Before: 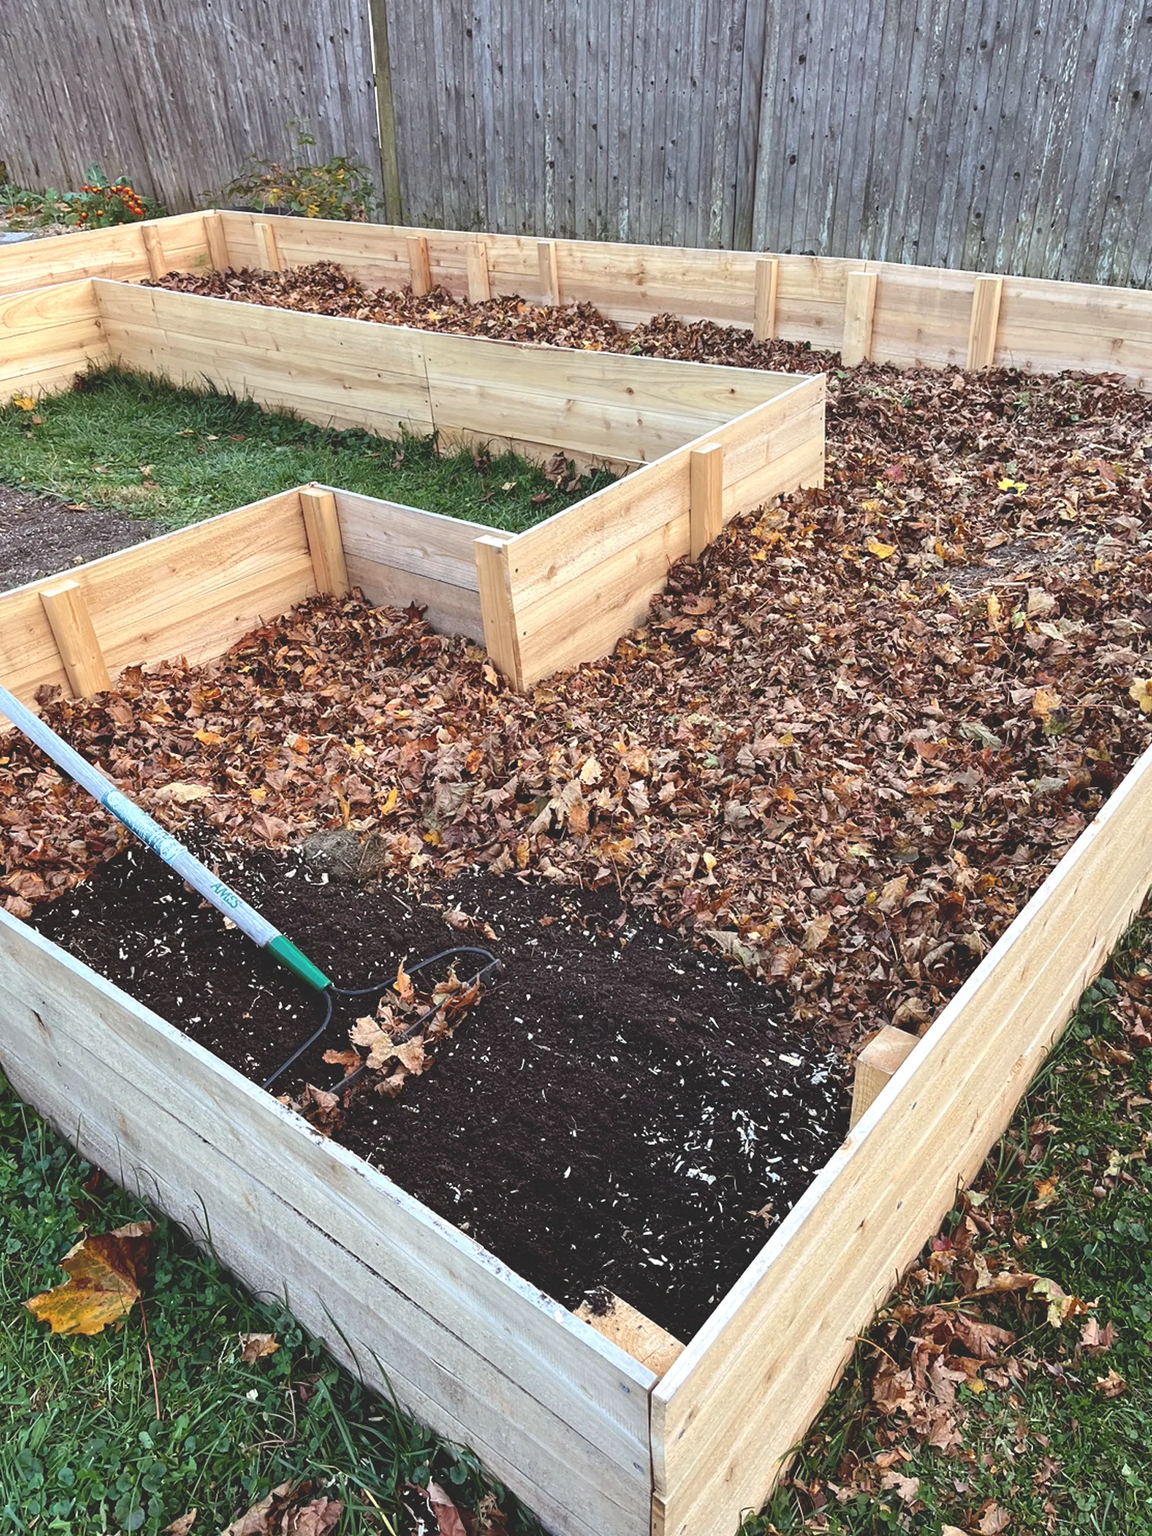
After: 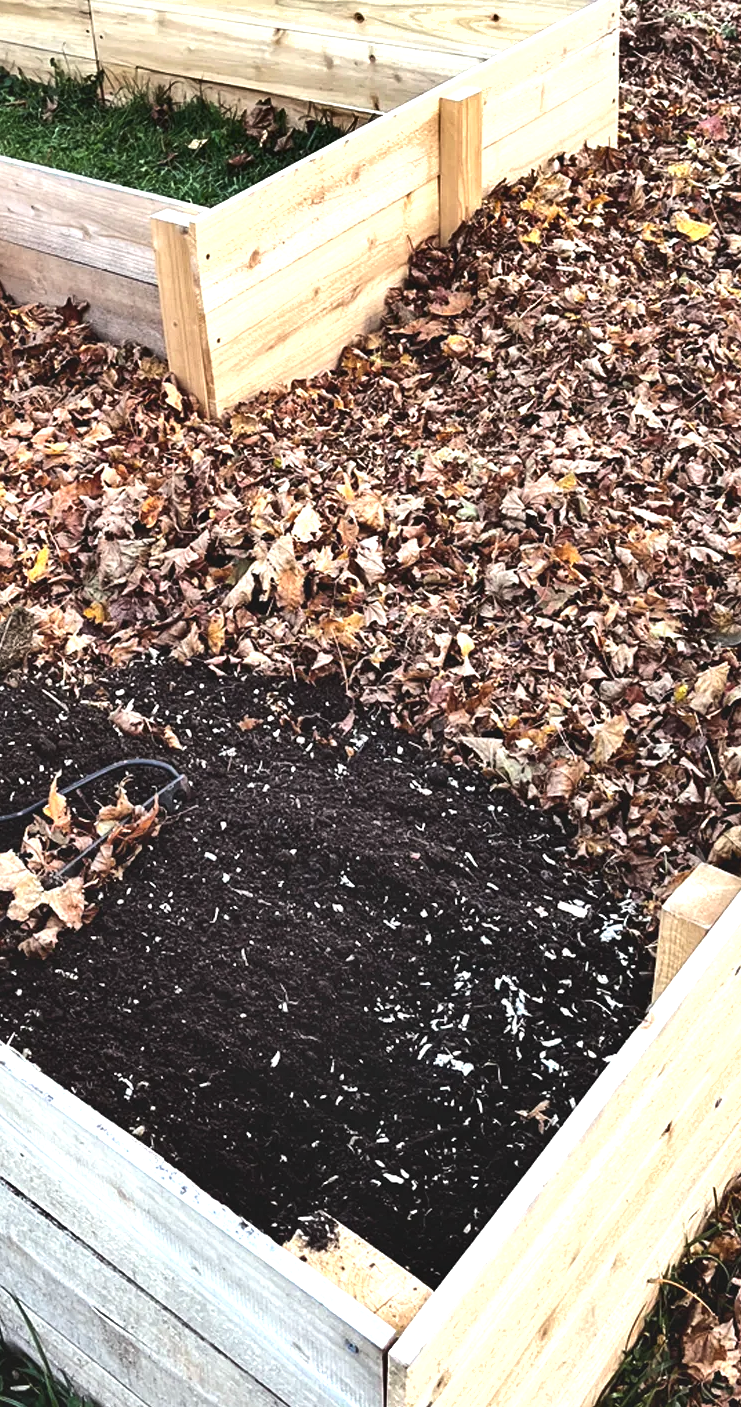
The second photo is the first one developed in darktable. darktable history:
tone equalizer: -8 EV -0.75 EV, -7 EV -0.7 EV, -6 EV -0.6 EV, -5 EV -0.4 EV, -3 EV 0.4 EV, -2 EV 0.6 EV, -1 EV 0.7 EV, +0 EV 0.75 EV, edges refinement/feathering 500, mask exposure compensation -1.57 EV, preserve details no
crop: left 31.379%, top 24.658%, right 20.326%, bottom 6.628%
local contrast: mode bilateral grid, contrast 25, coarseness 50, detail 123%, midtone range 0.2
shadows and highlights: soften with gaussian
